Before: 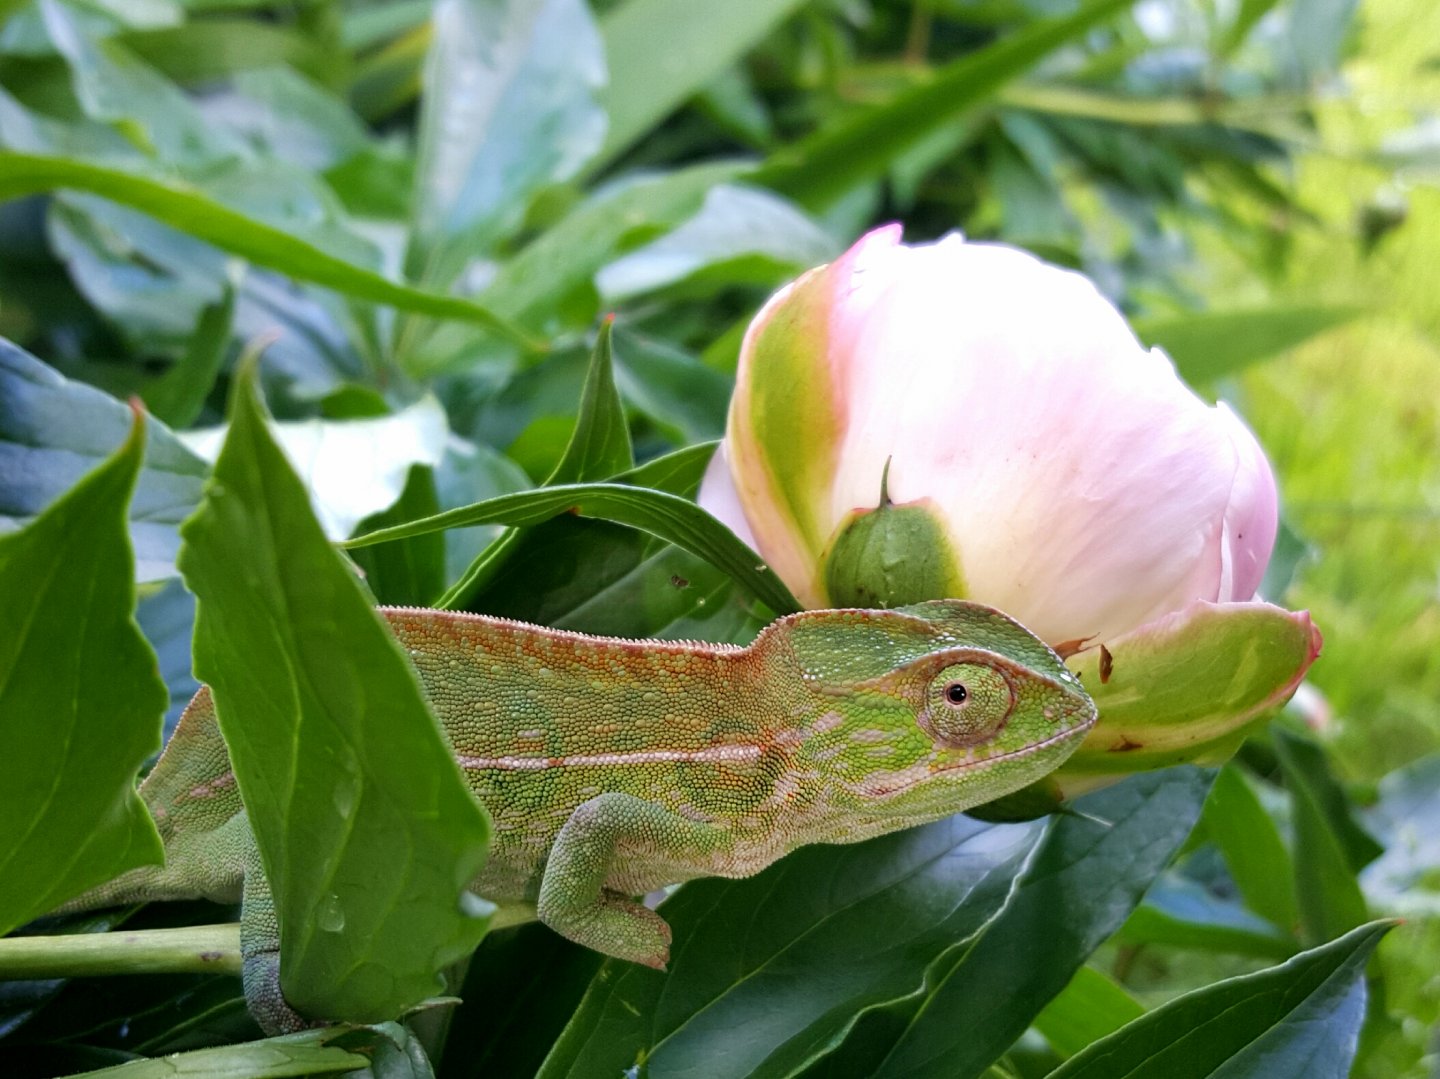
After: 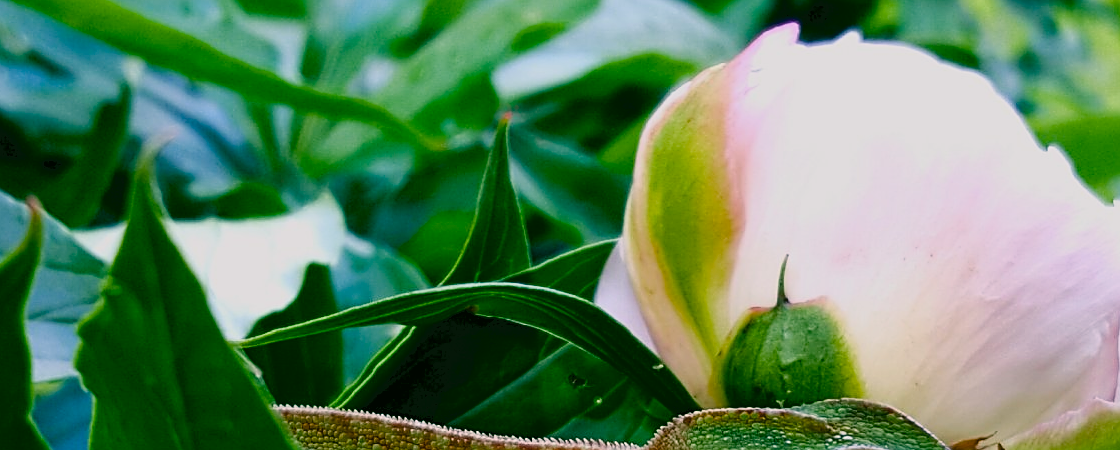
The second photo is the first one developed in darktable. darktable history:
exposure: black level correction 0, exposure -0.704 EV, compensate highlight preservation false
sharpen: on, module defaults
color correction: highlights a* 4.64, highlights b* 4.98, shadows a* -7.53, shadows b* 4.73
contrast brightness saturation: contrast 0.138
crop: left 7.193%, top 18.673%, right 14.27%, bottom 39.587%
color balance rgb: power › luminance -7.905%, power › chroma 2.297%, power › hue 222.38°, global offset › luminance -0.488%, perceptual saturation grading › global saturation 0.296%, perceptual saturation grading › highlights -17.506%, perceptual saturation grading › mid-tones 33.764%, perceptual saturation grading › shadows 50.445%, global vibrance 22.079%
tone curve: curves: ch0 [(0, 0) (0.003, 0.059) (0.011, 0.059) (0.025, 0.057) (0.044, 0.055) (0.069, 0.057) (0.1, 0.083) (0.136, 0.128) (0.177, 0.185) (0.224, 0.242) (0.277, 0.308) (0.335, 0.383) (0.399, 0.468) (0.468, 0.547) (0.543, 0.632) (0.623, 0.71) (0.709, 0.801) (0.801, 0.859) (0.898, 0.922) (1, 1)], color space Lab, independent channels, preserve colors none
